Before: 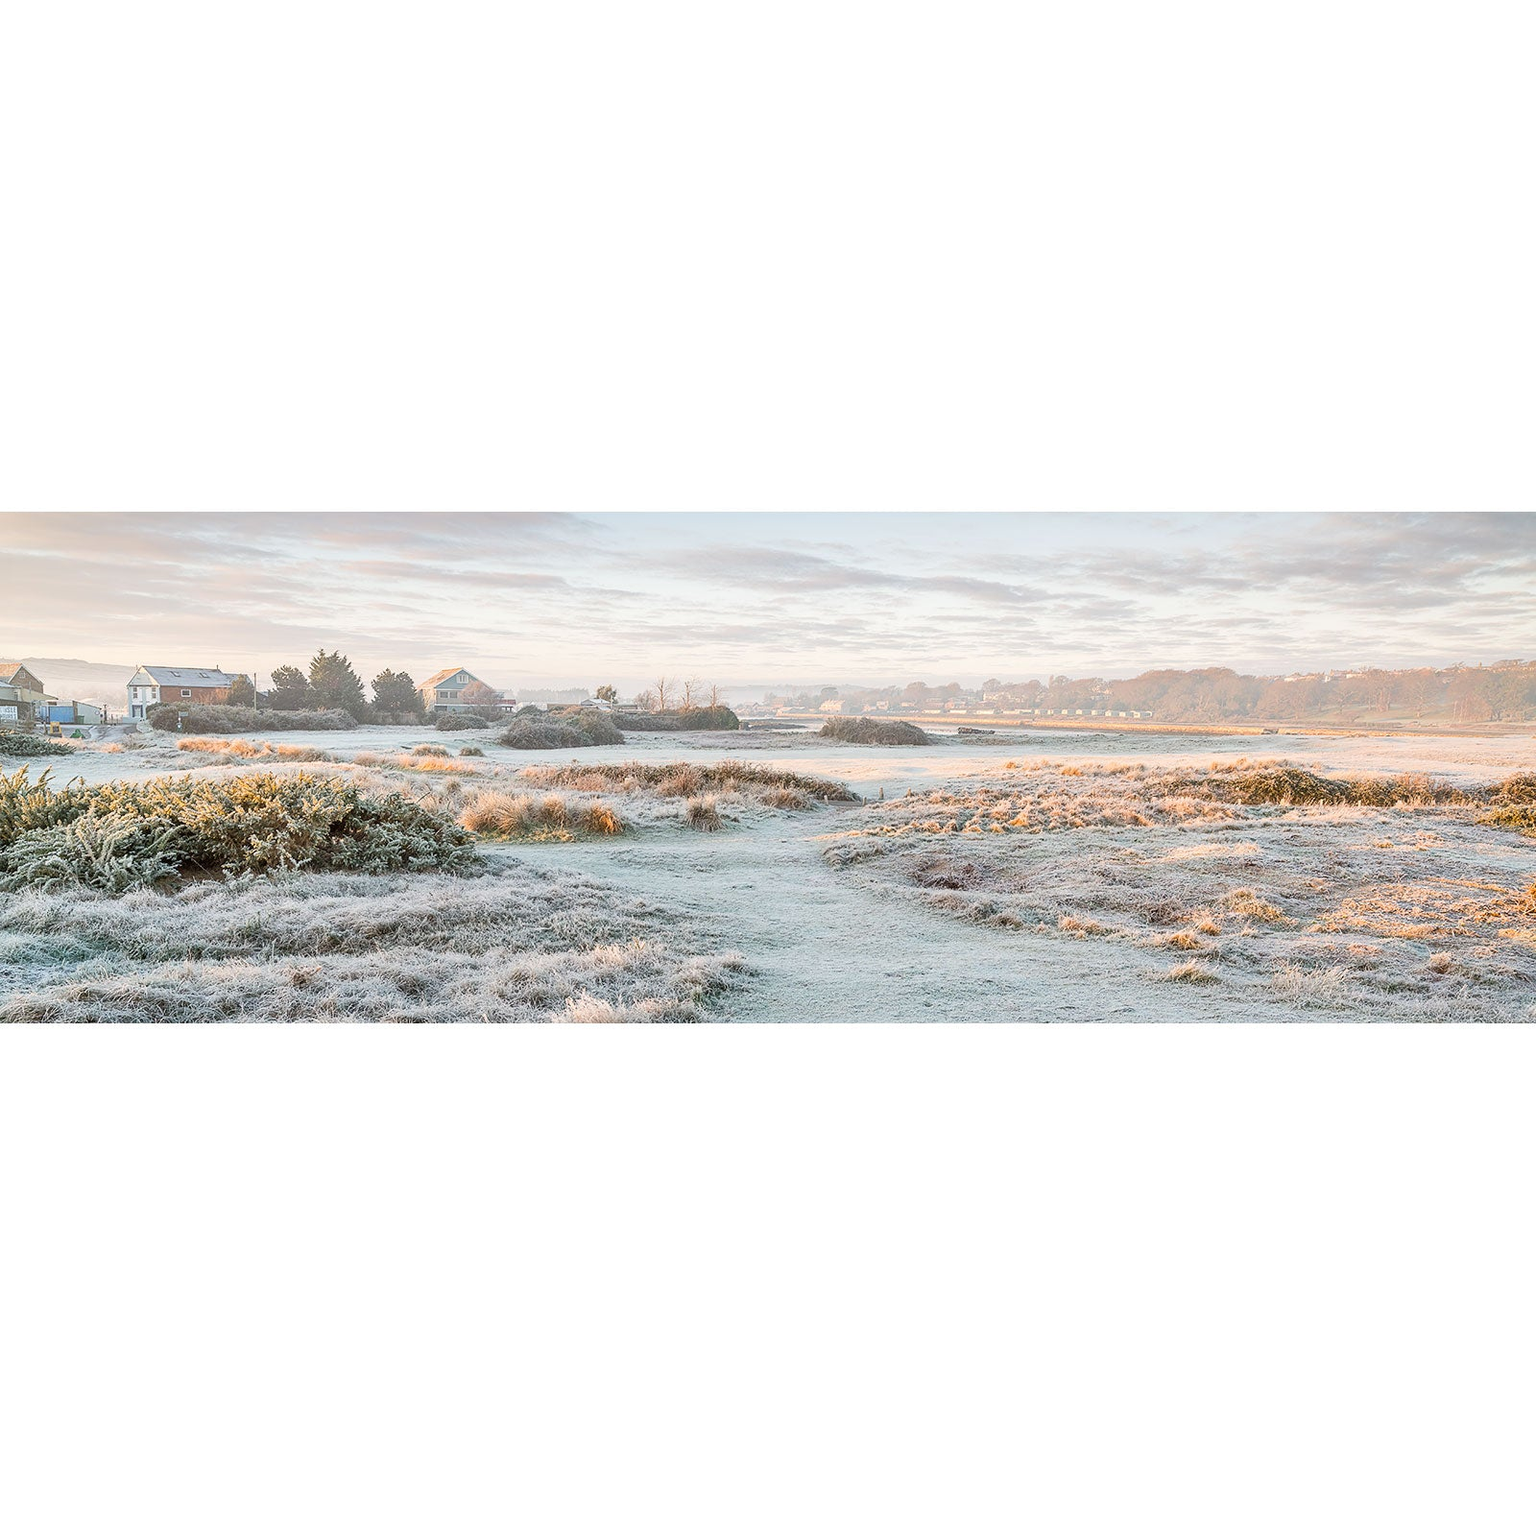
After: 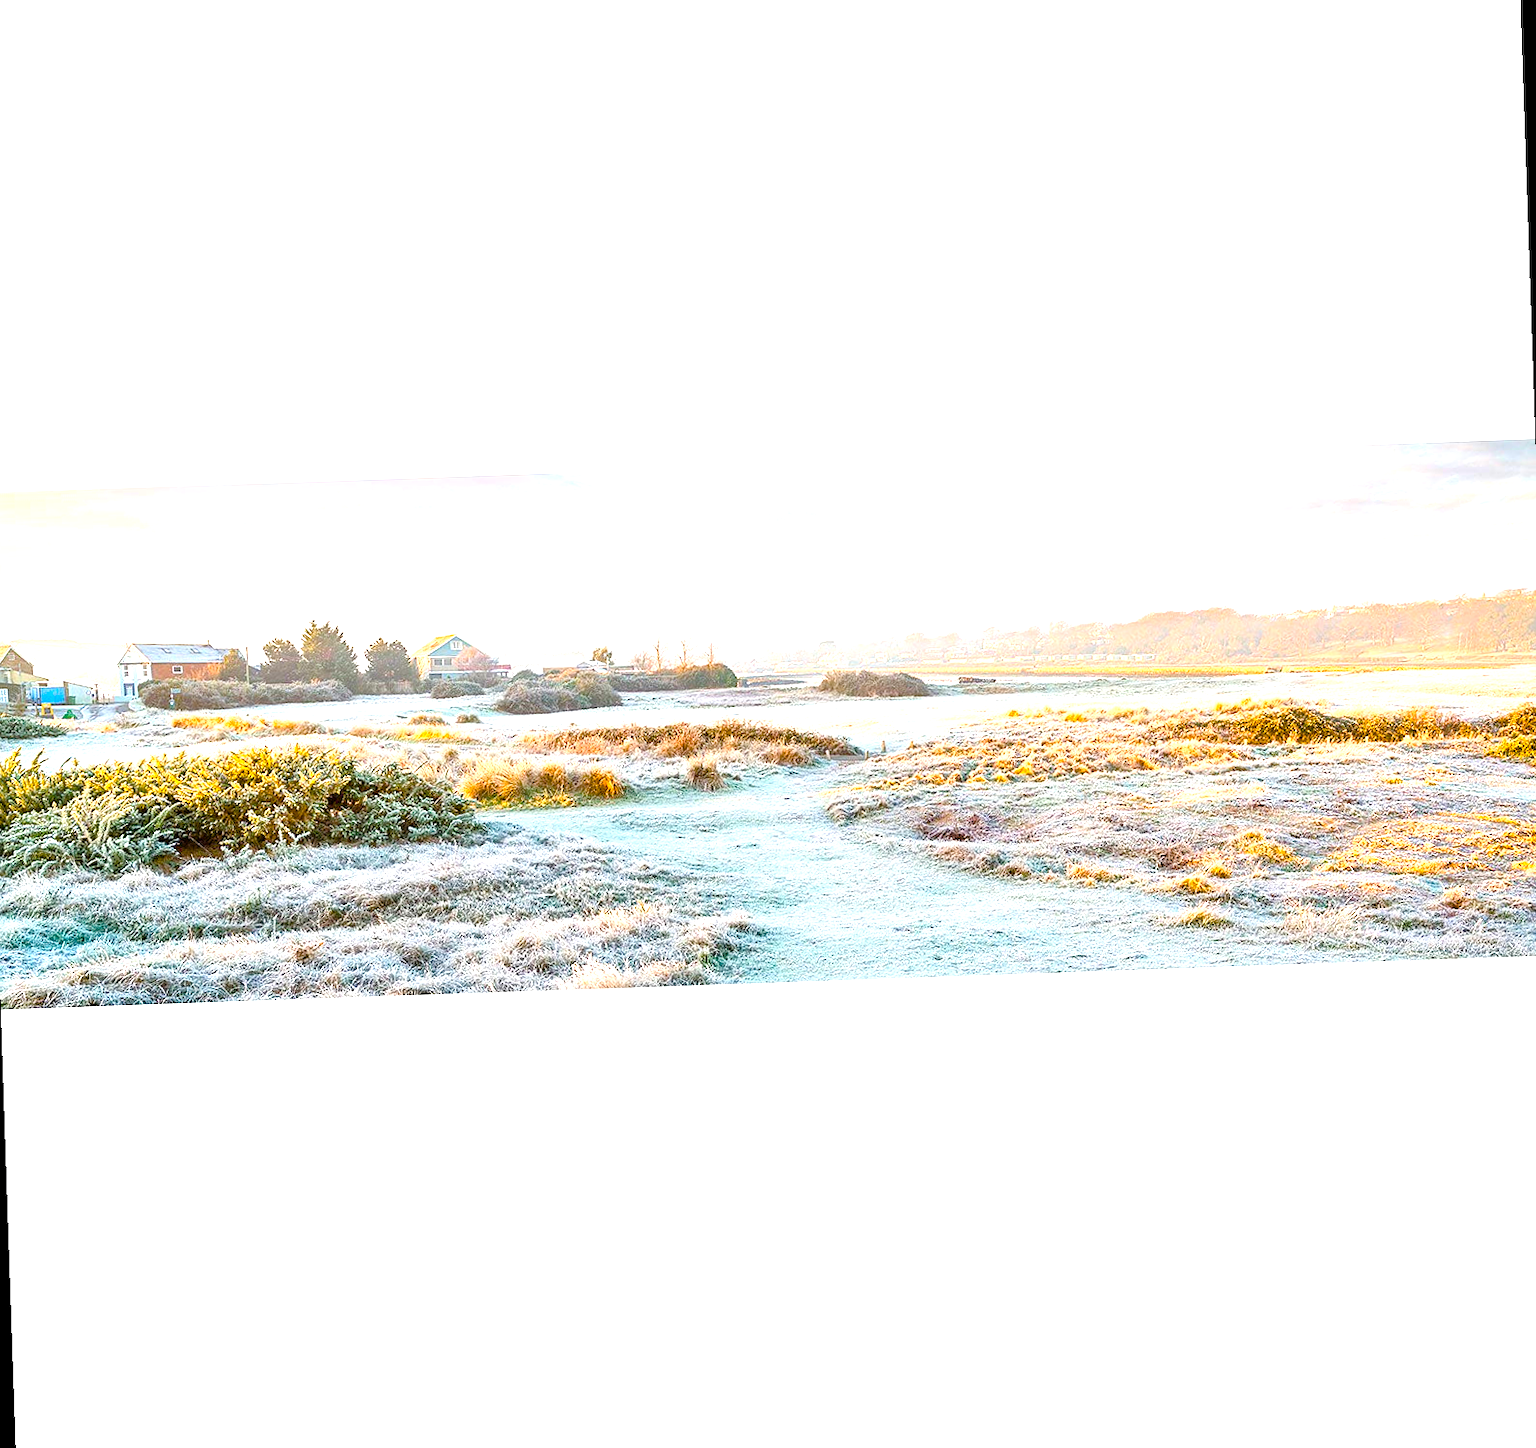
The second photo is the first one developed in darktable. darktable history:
color balance rgb: linear chroma grading › global chroma 25%, perceptual saturation grading › global saturation 40%, perceptual saturation grading › highlights -50%, perceptual saturation grading › shadows 30%, perceptual brilliance grading › global brilliance 25%, global vibrance 60%
rotate and perspective: rotation -2°, crop left 0.022, crop right 0.978, crop top 0.049, crop bottom 0.951
